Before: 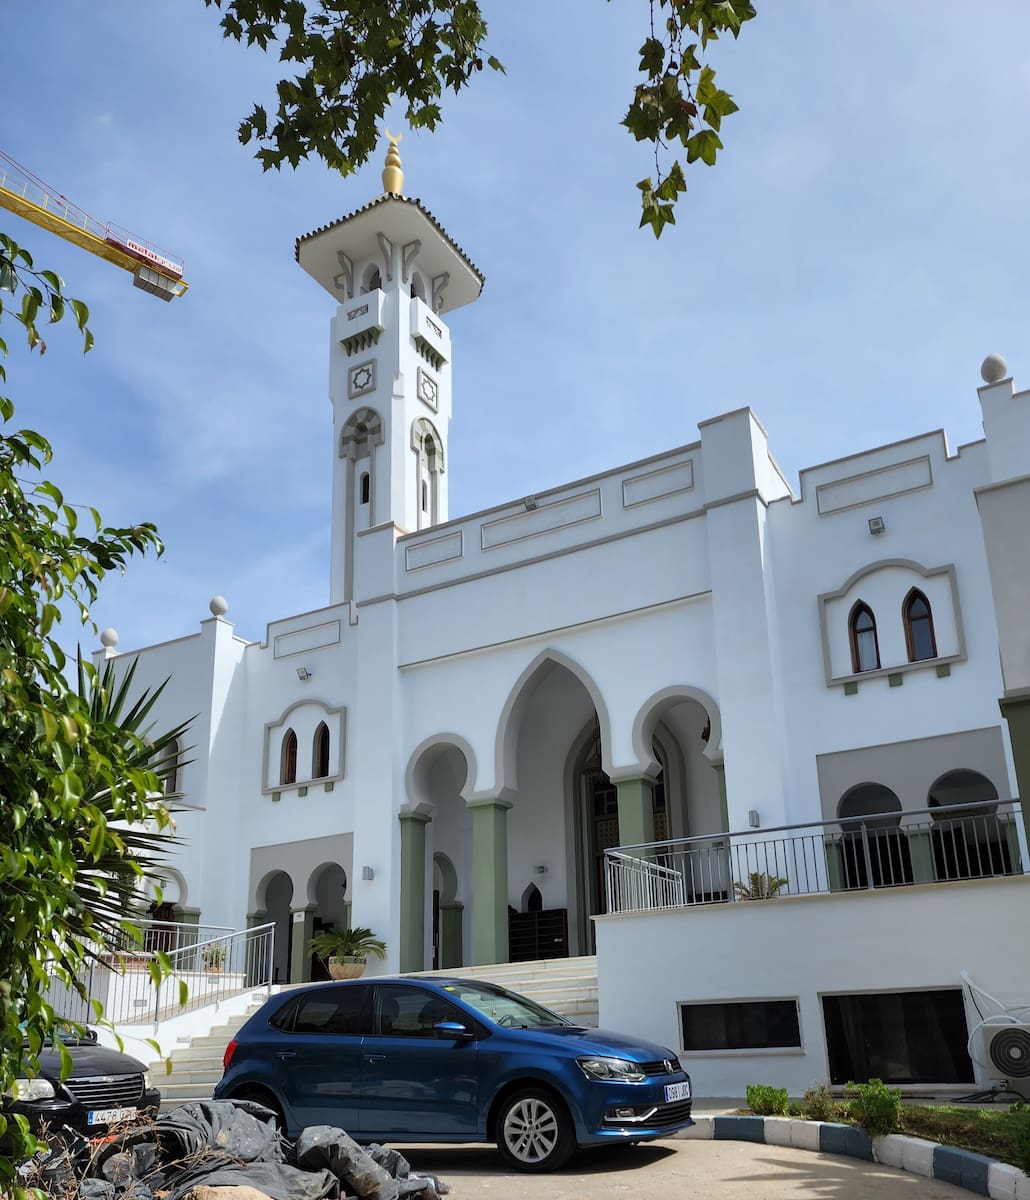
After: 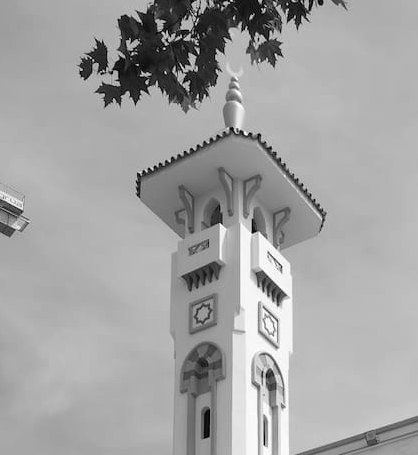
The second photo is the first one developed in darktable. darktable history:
crop: left 15.452%, top 5.459%, right 43.956%, bottom 56.62%
monochrome: size 1
